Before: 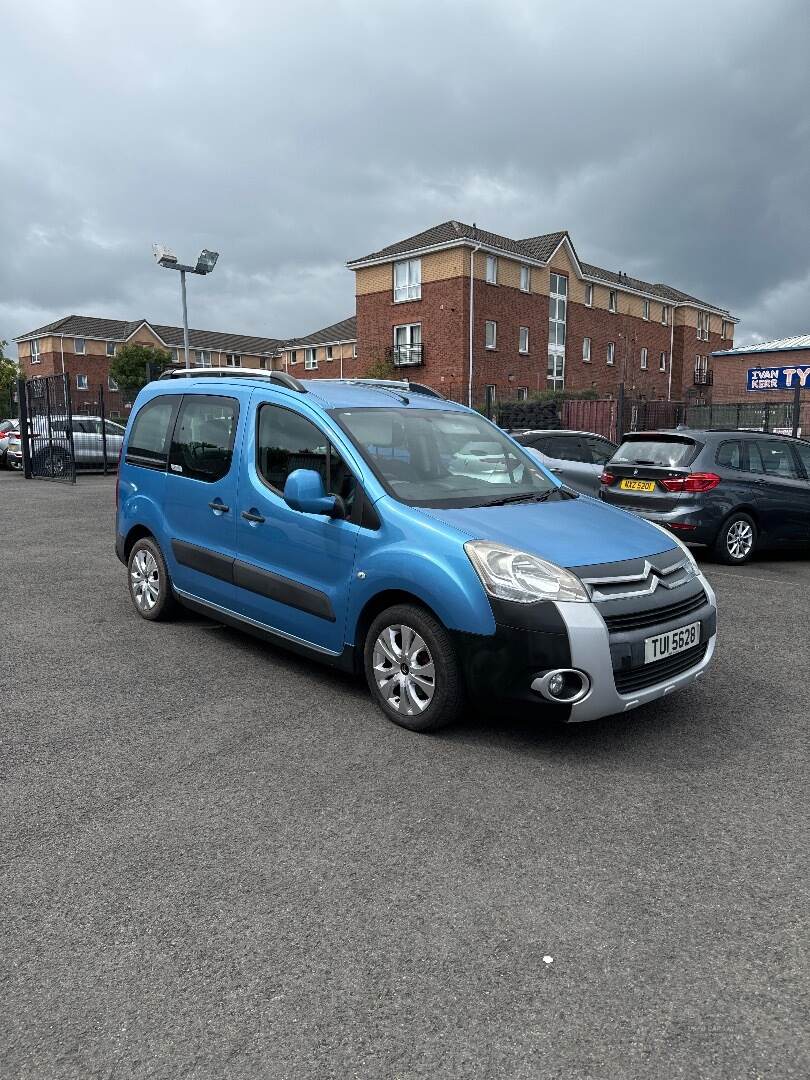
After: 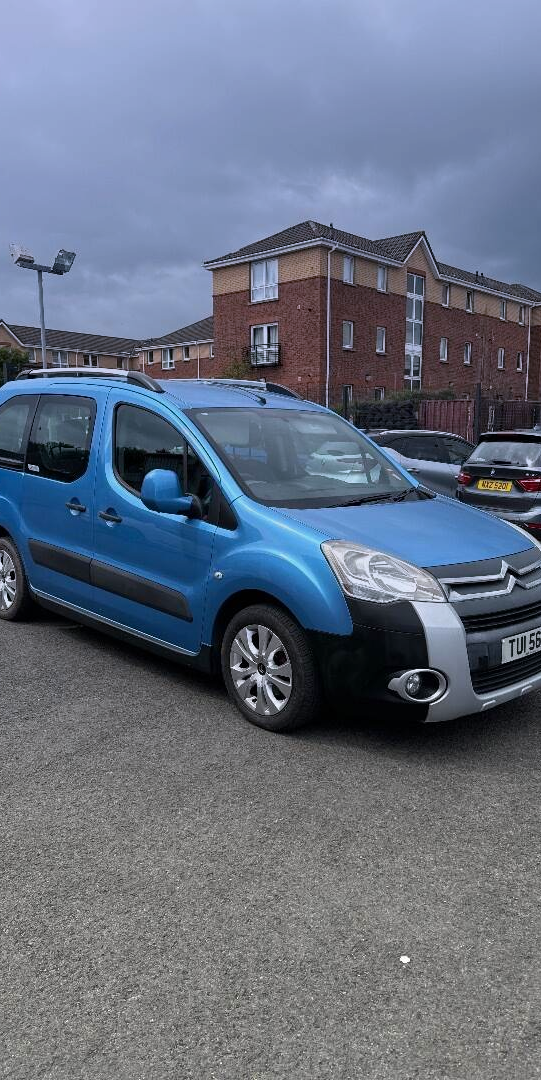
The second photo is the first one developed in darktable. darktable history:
graduated density: hue 238.83°, saturation 50%
crop and rotate: left 17.732%, right 15.423%
